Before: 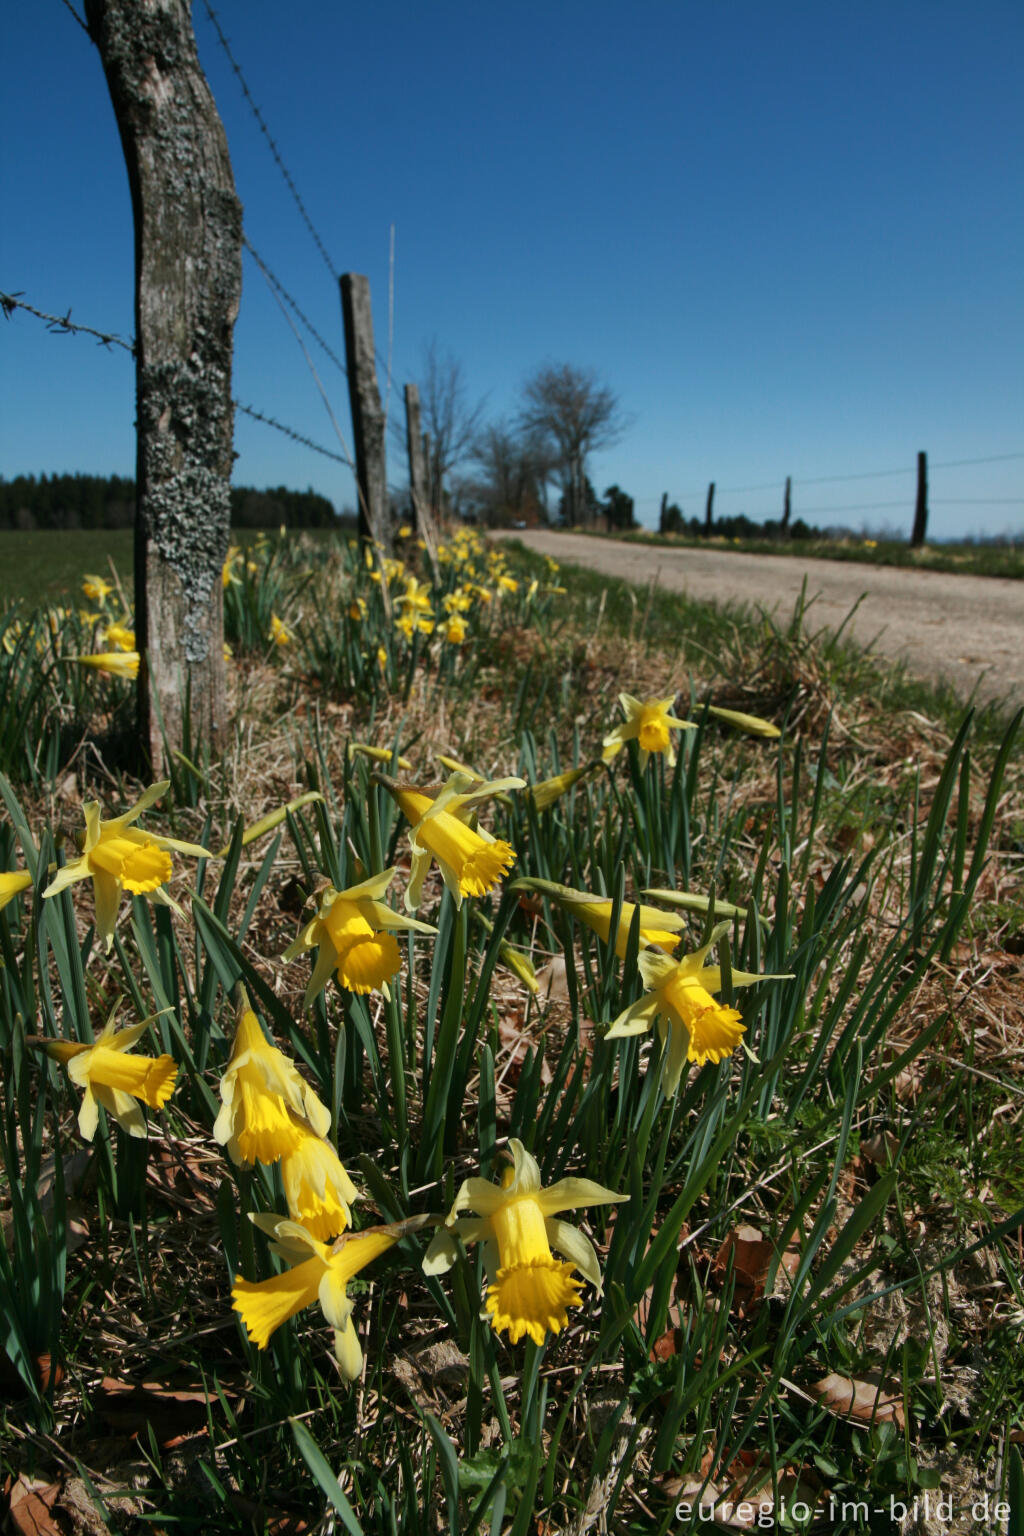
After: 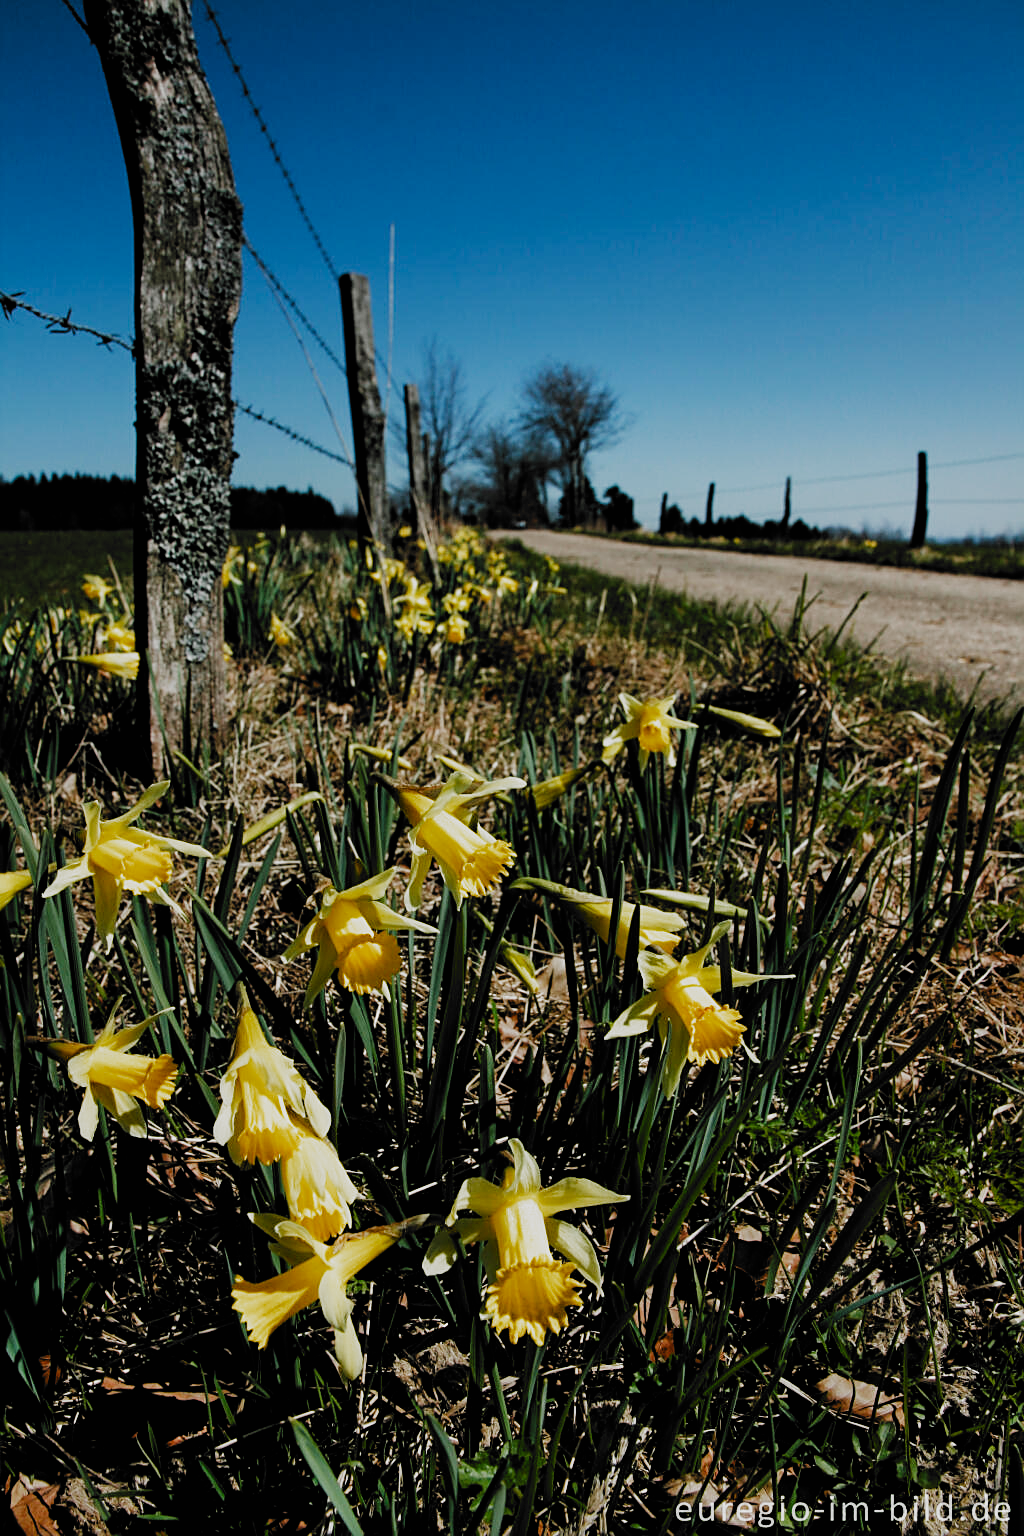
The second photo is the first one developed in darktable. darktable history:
sharpen: on, module defaults
filmic rgb: black relative exposure -5 EV, white relative exposure 3.97 EV, hardness 2.89, contrast 1.3, highlights saturation mix -30.73%, add noise in highlights 0.001, preserve chrominance no, color science v3 (2019), use custom middle-gray values true, contrast in highlights soft
